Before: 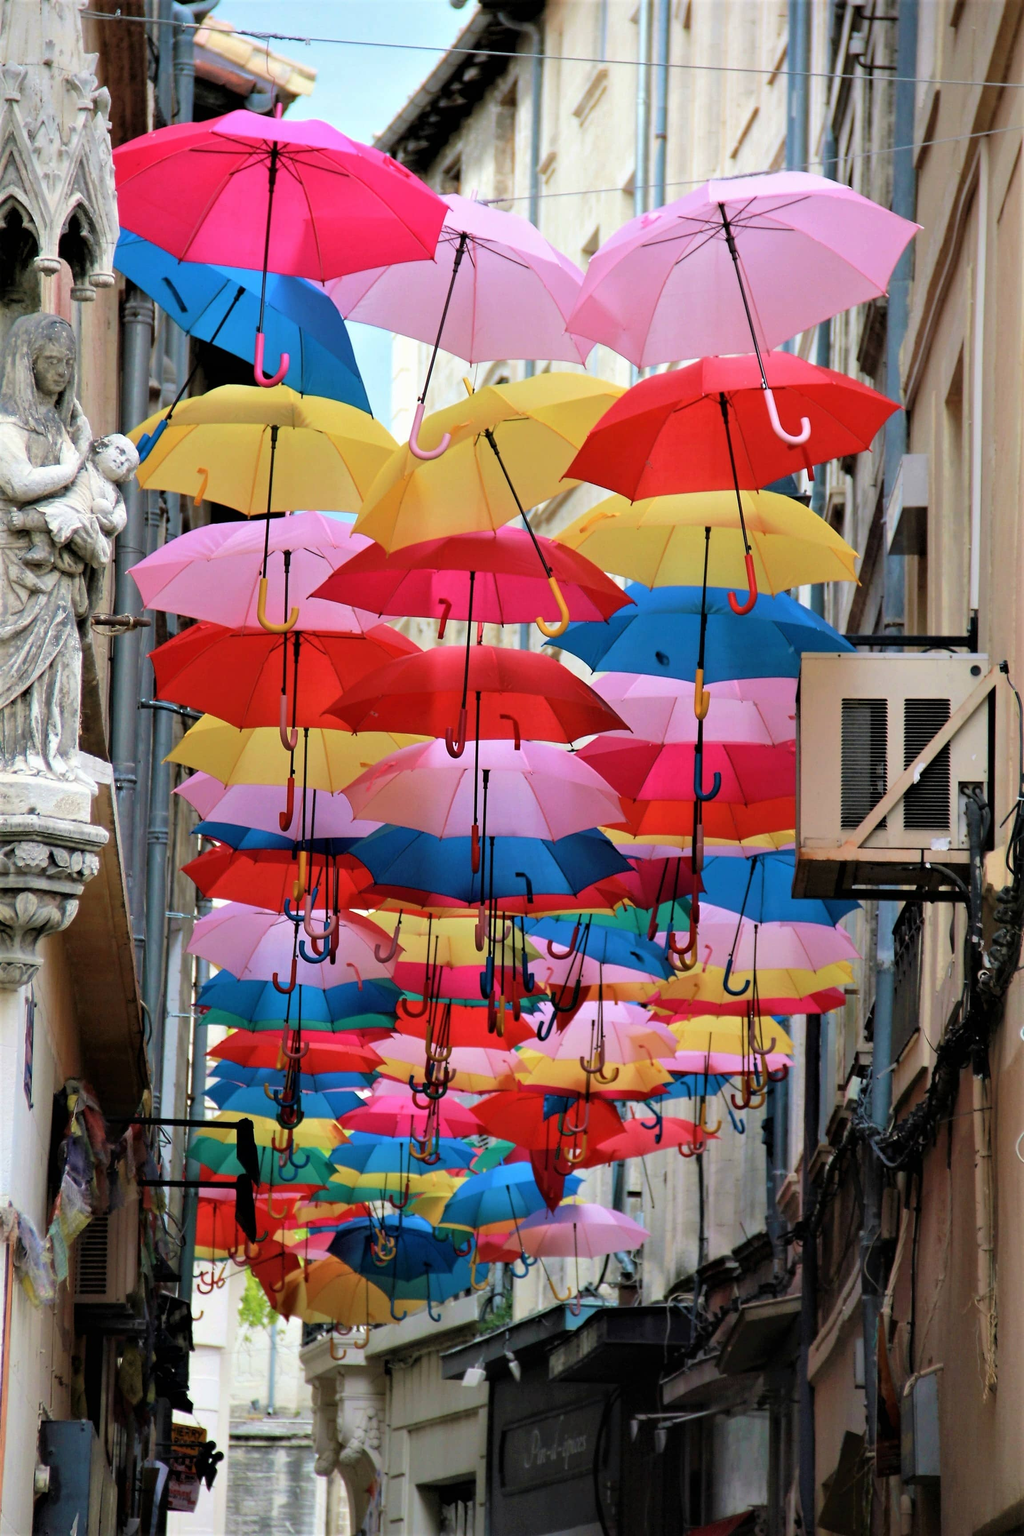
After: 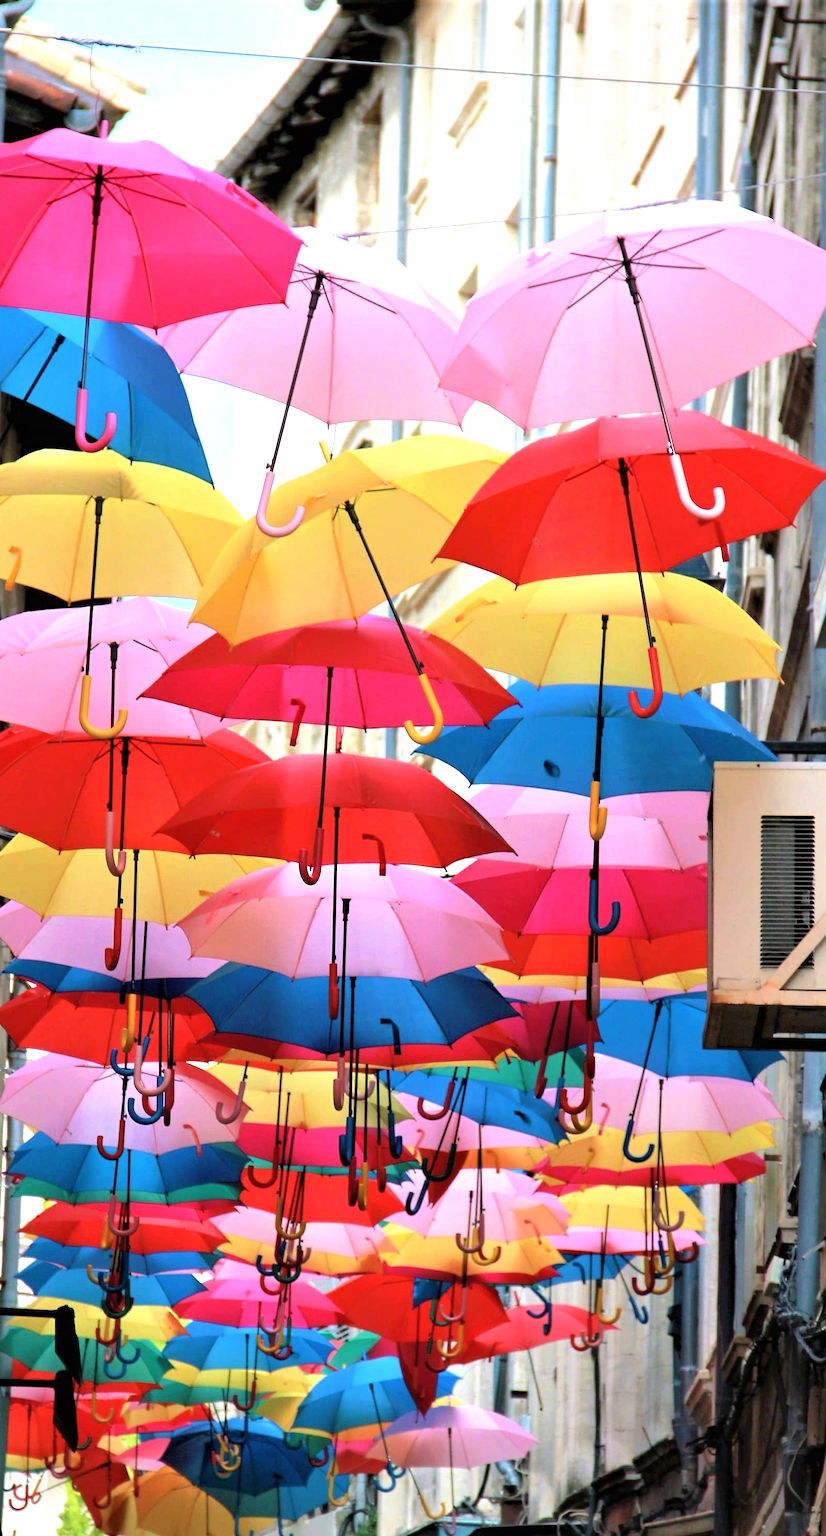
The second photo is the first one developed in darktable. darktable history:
crop: left 18.563%, right 12.219%, bottom 14.302%
exposure: exposure 0.697 EV, compensate exposure bias true, compensate highlight preservation false
